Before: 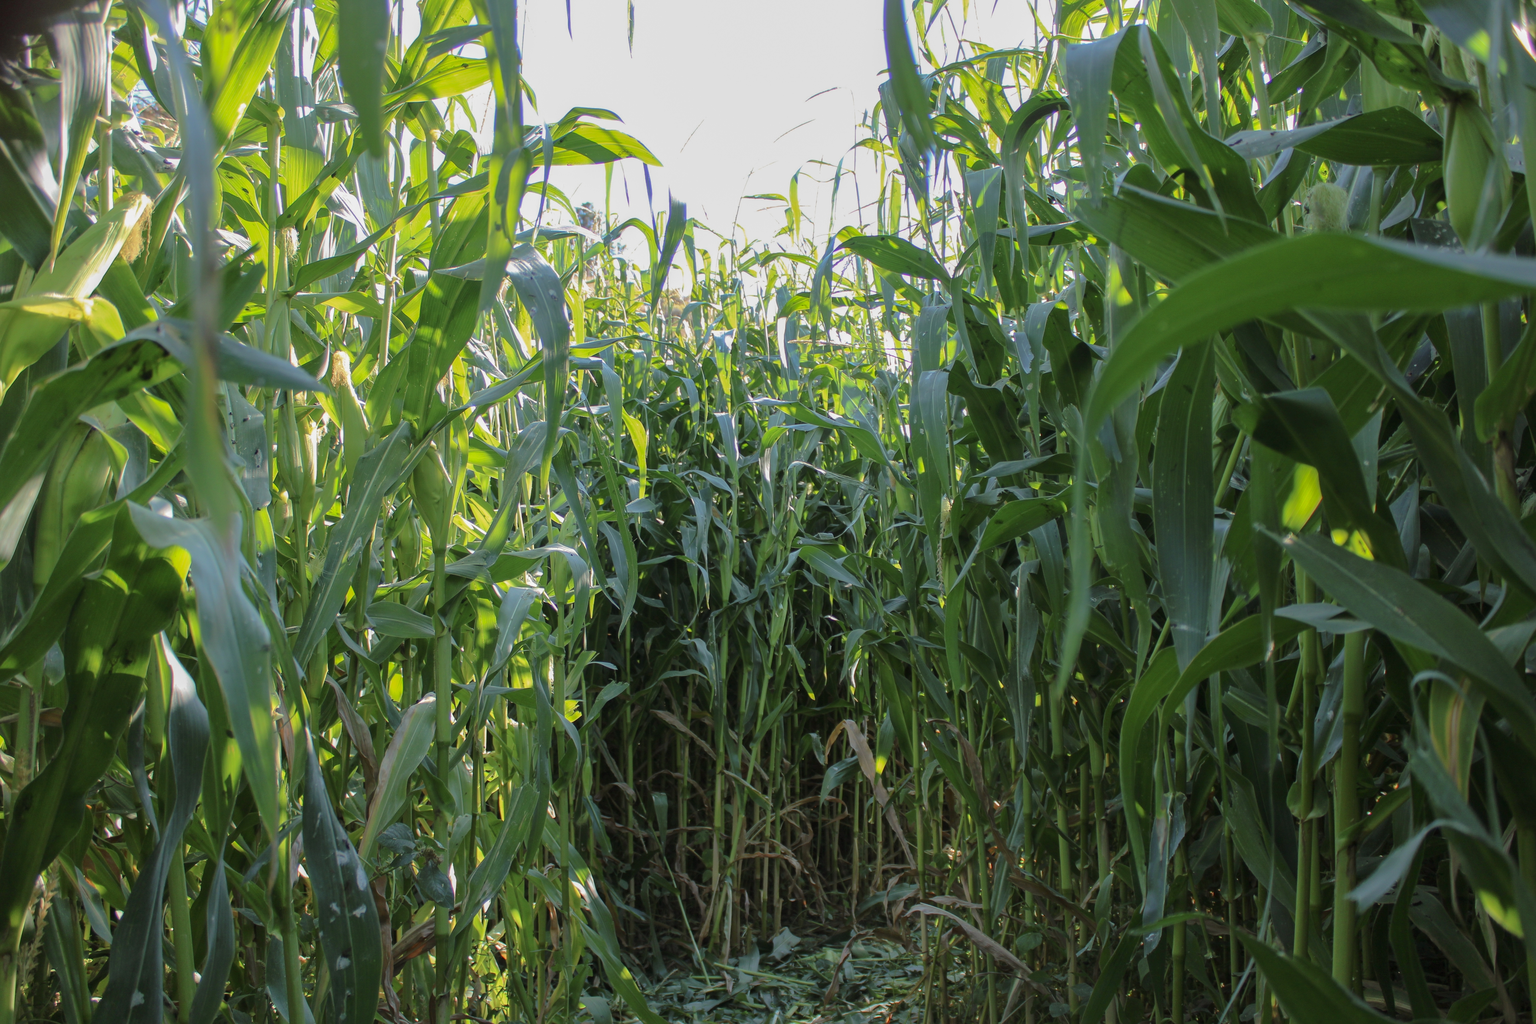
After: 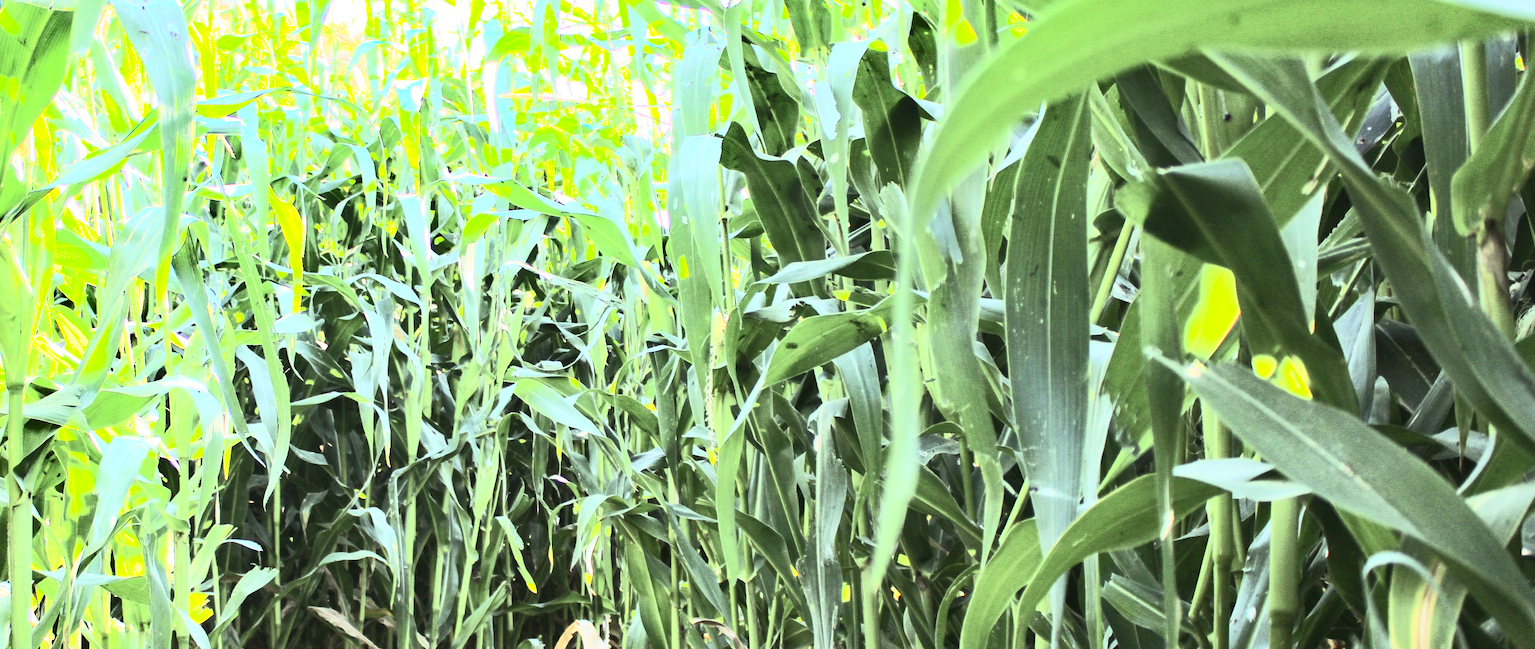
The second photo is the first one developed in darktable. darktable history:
exposure: black level correction 0, exposure 0.686 EV, compensate highlight preservation false
shadows and highlights: shadows 5.53, soften with gaussian
tone curve: curves: ch0 [(0, 0) (0.417, 0.851) (1, 1)], color space Lab, independent channels, preserve colors none
contrast brightness saturation: contrast 0.399, brightness 0.114, saturation 0.211
crop and rotate: left 27.896%, top 26.649%, bottom 27.638%
